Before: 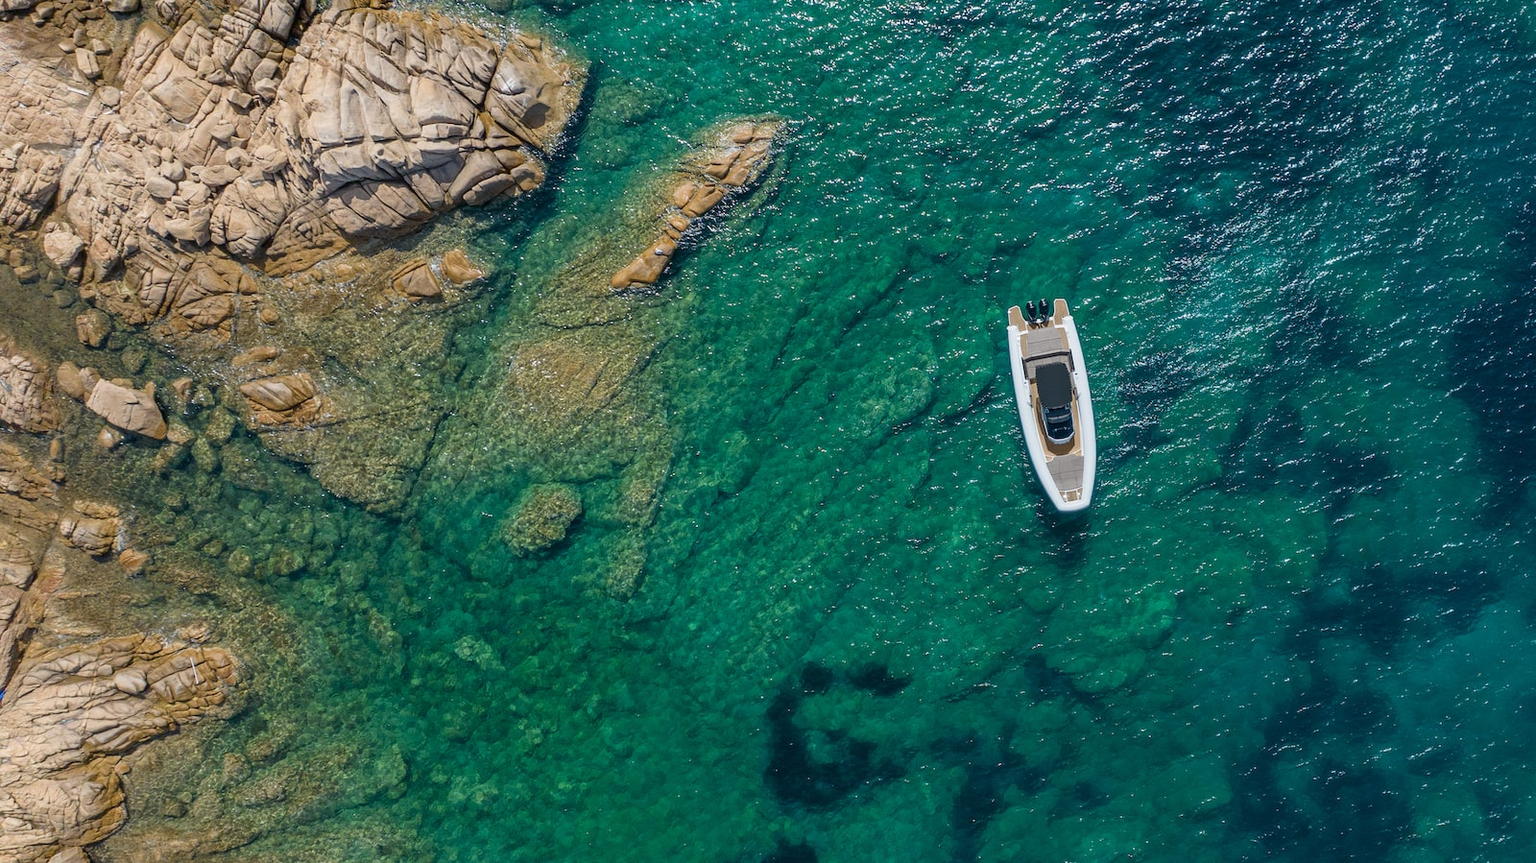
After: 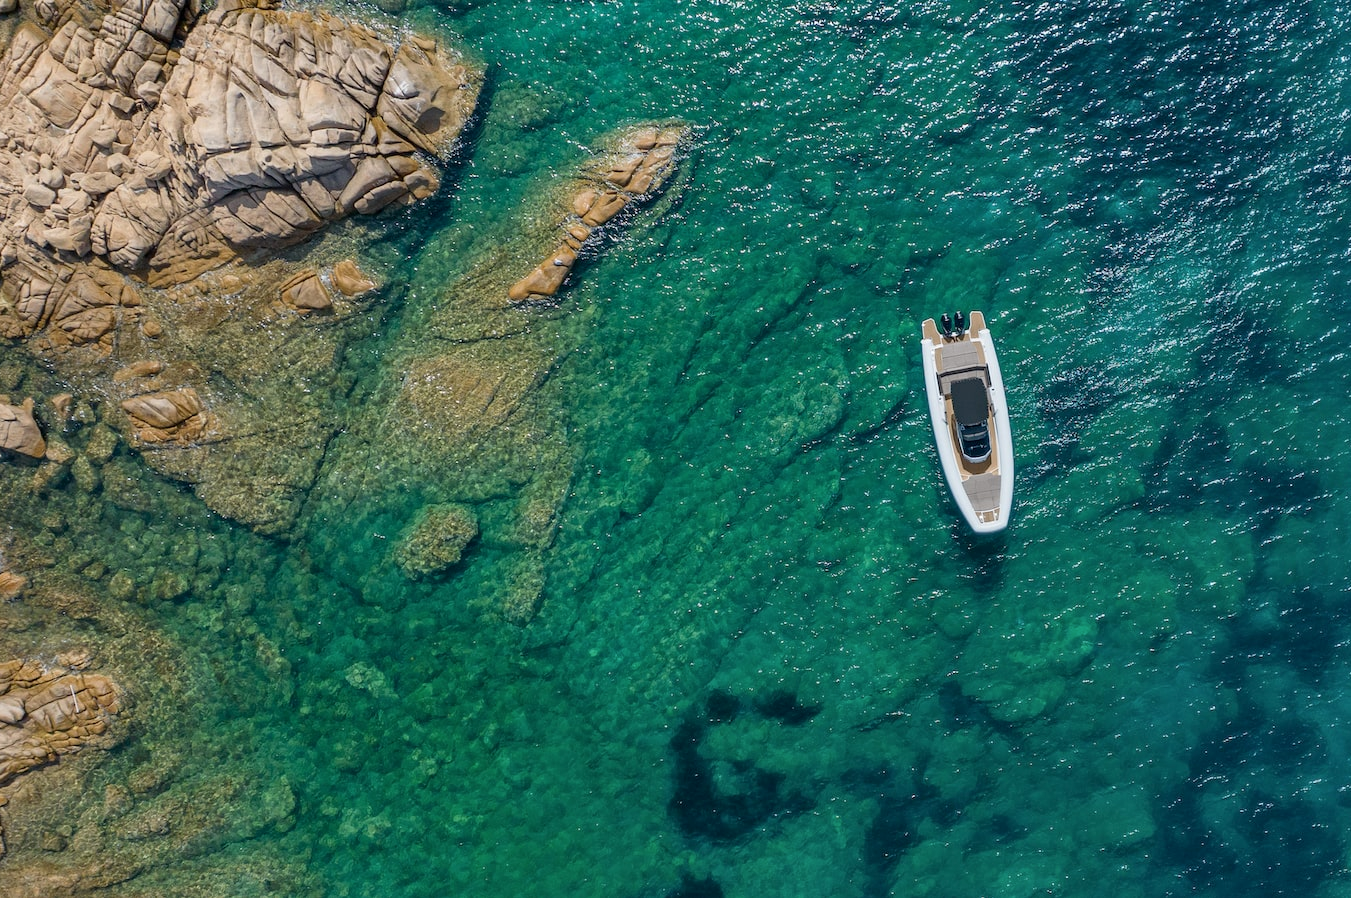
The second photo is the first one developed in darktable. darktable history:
exposure: black level correction 0.001, compensate highlight preservation false
shadows and highlights: radius 106.53, shadows 44.32, highlights -66.98, low approximation 0.01, soften with gaussian
crop: left 8.016%, right 7.525%
